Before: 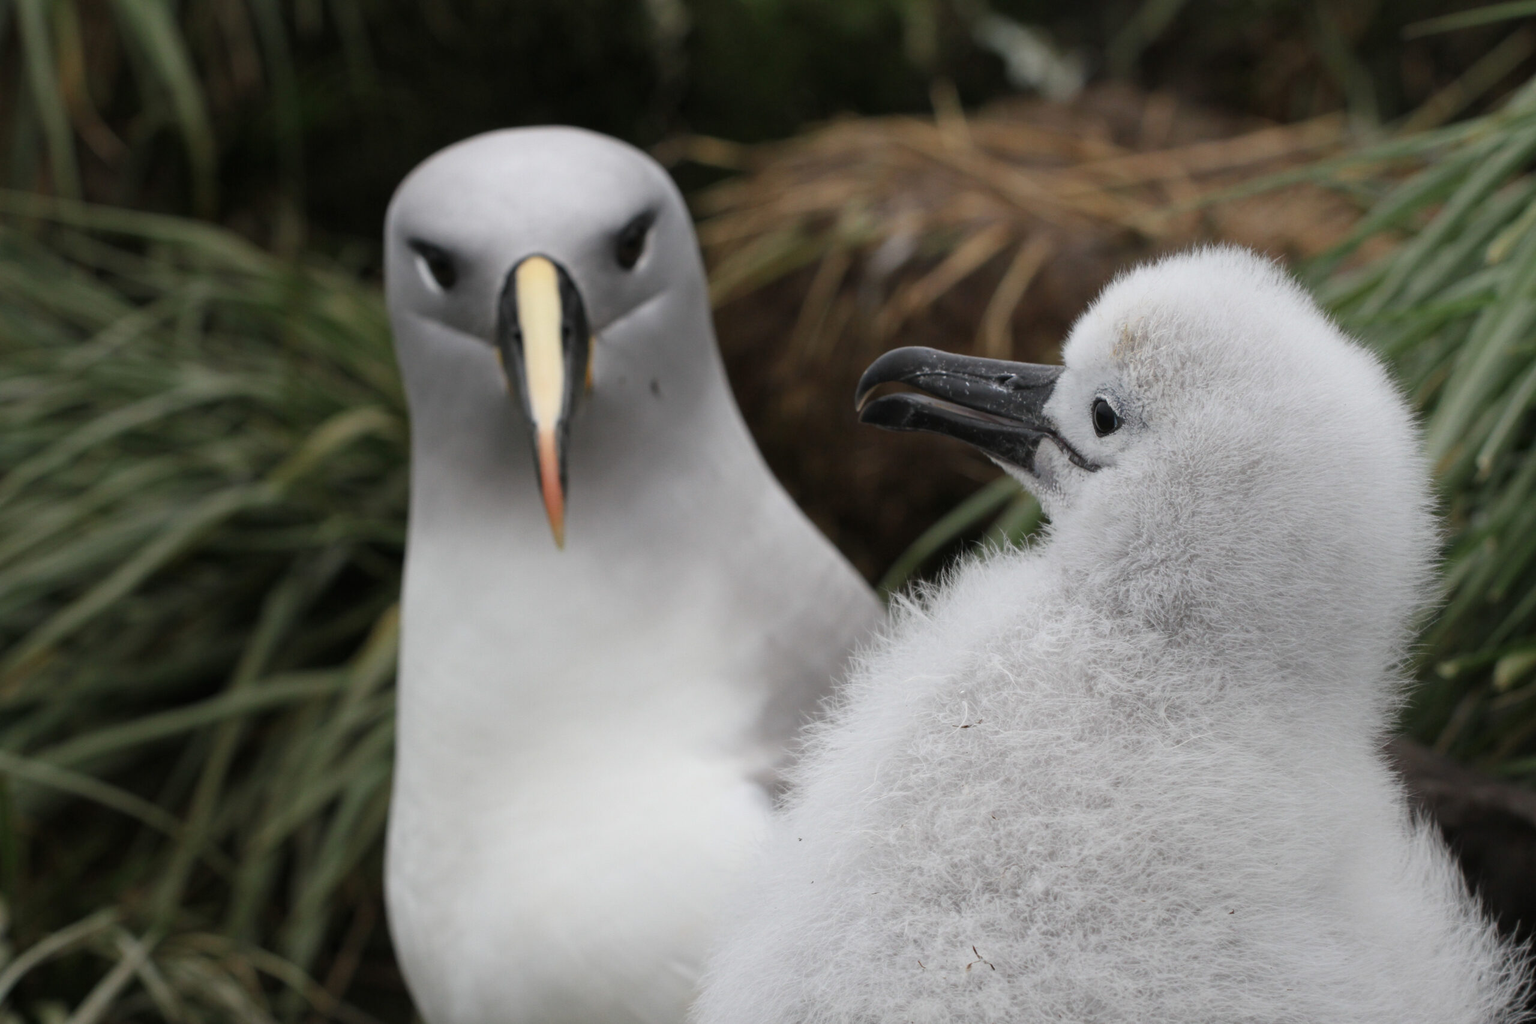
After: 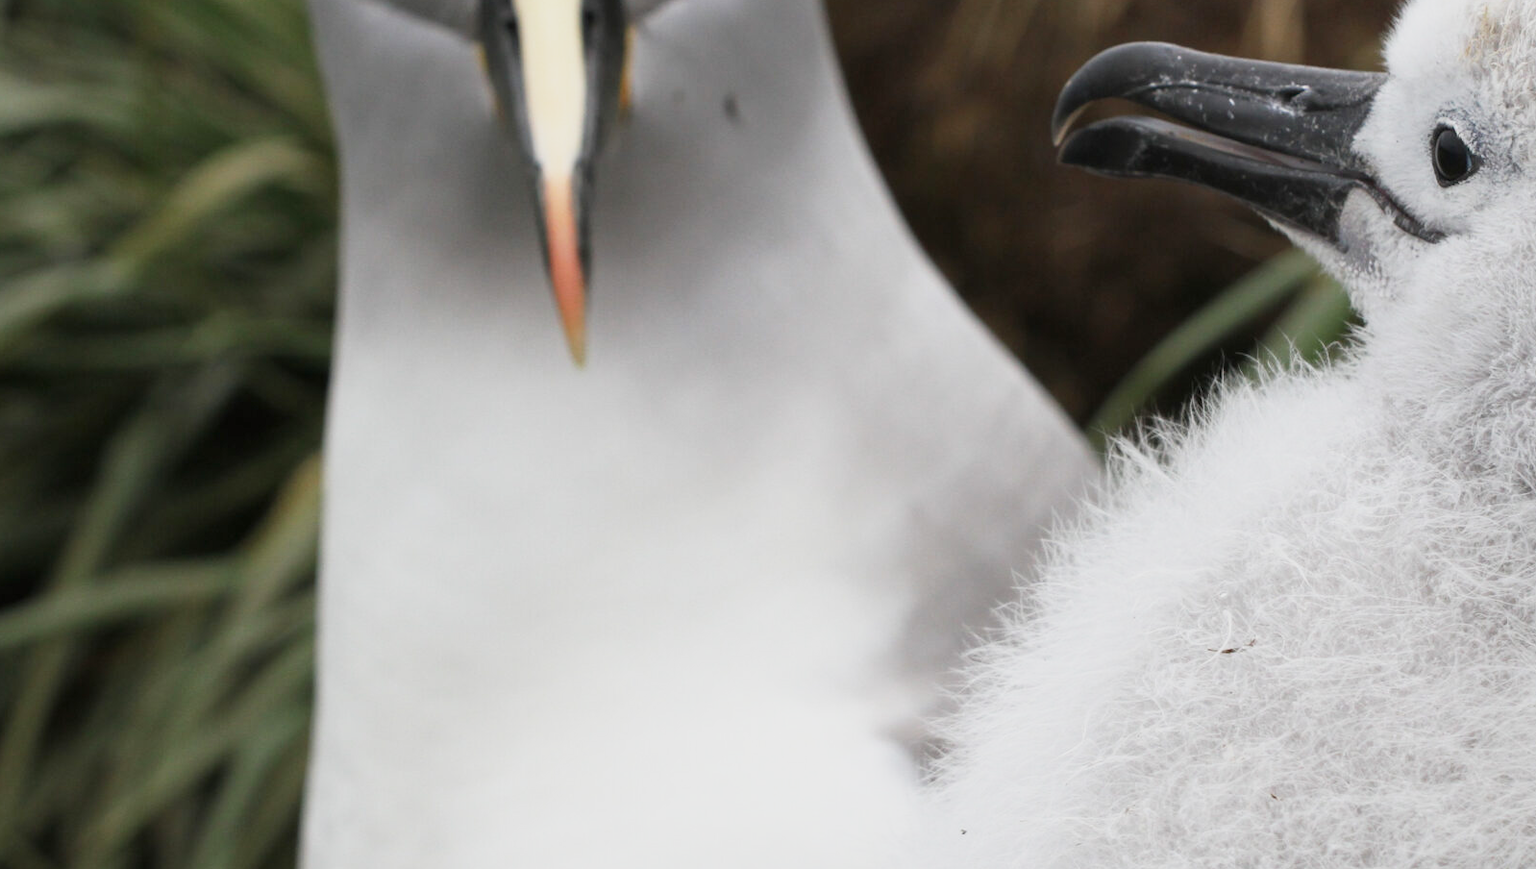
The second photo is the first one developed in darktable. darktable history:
crop: left 12.947%, top 31.286%, right 24.611%, bottom 15.694%
base curve: curves: ch0 [(0, 0) (0.088, 0.125) (0.176, 0.251) (0.354, 0.501) (0.613, 0.749) (1, 0.877)], preserve colors none
